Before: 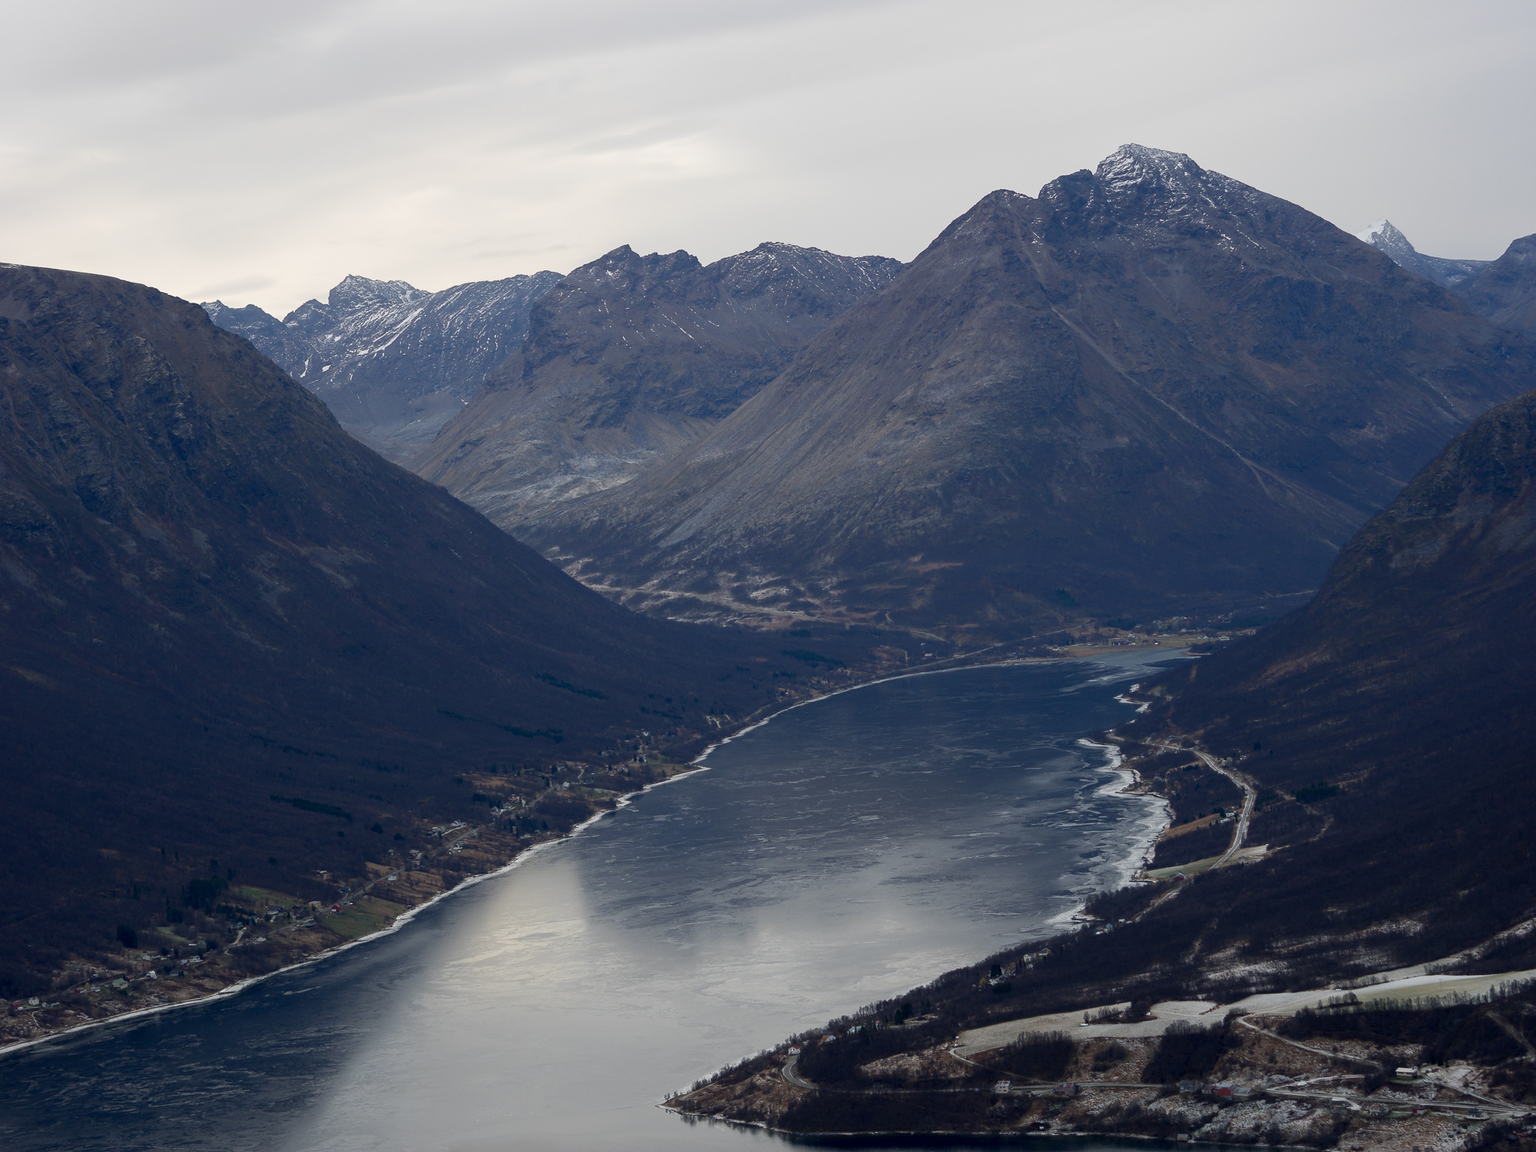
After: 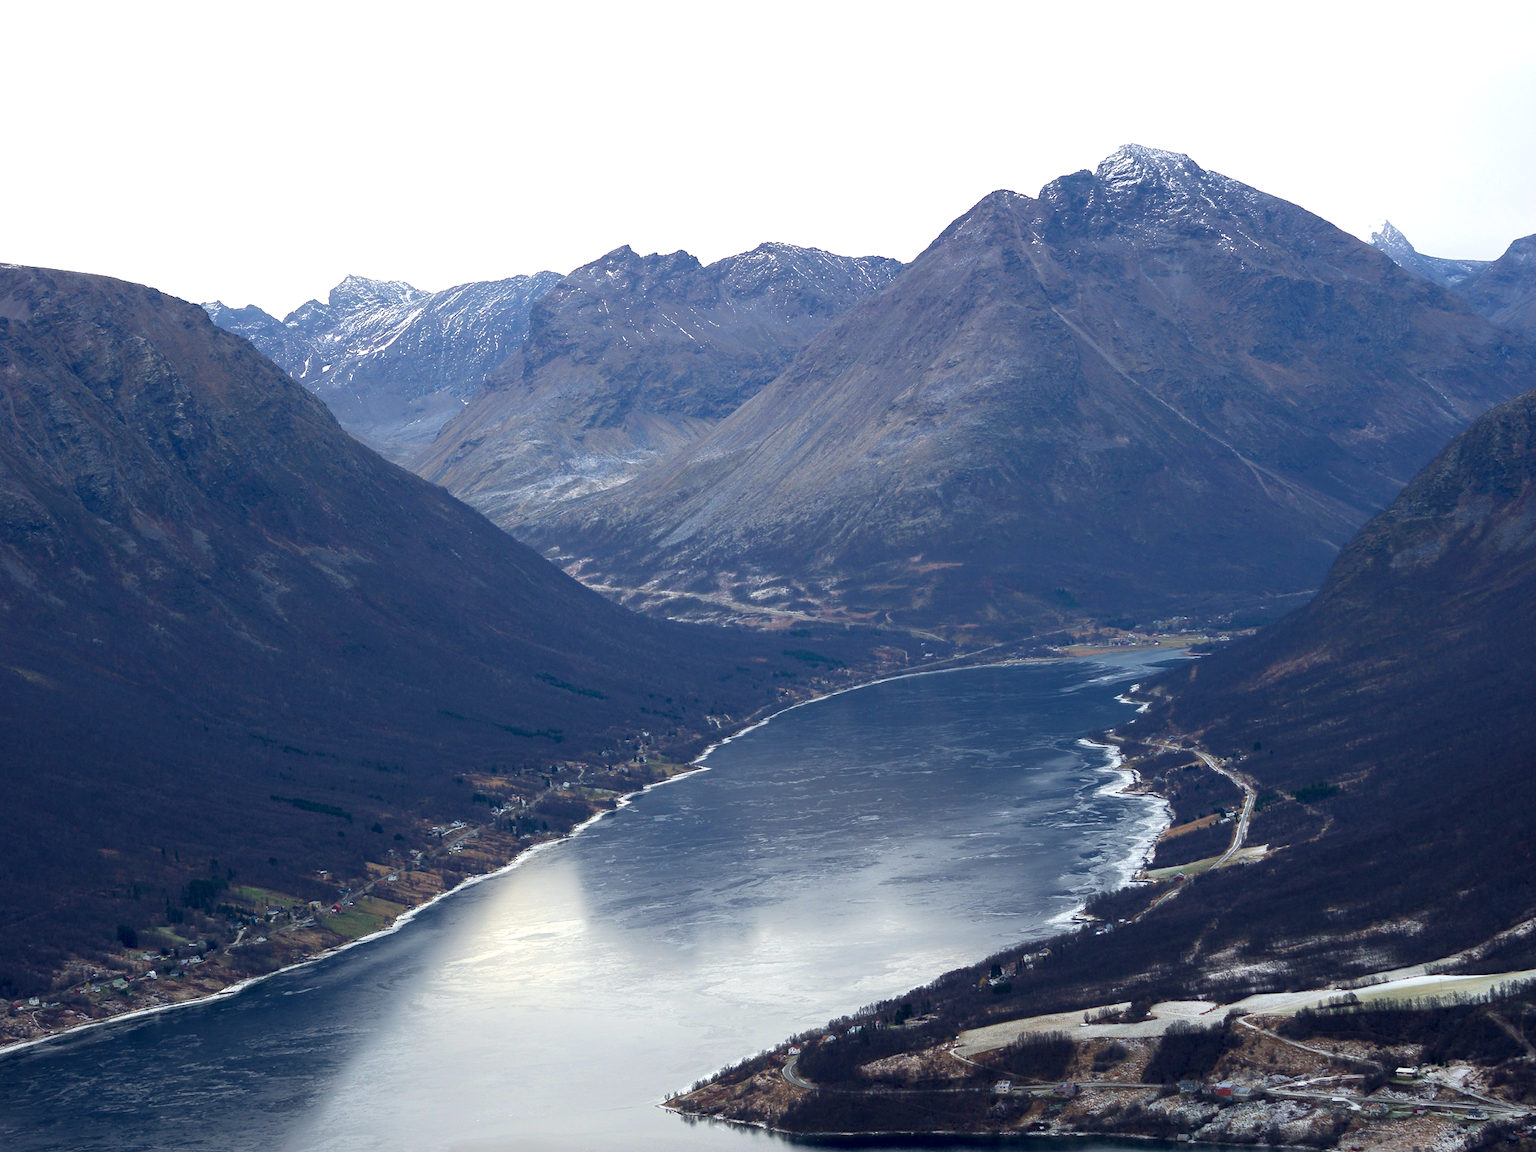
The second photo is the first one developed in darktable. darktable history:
white balance: red 0.986, blue 1.01
exposure: exposure 0.95 EV, compensate highlight preservation false
velvia: on, module defaults
